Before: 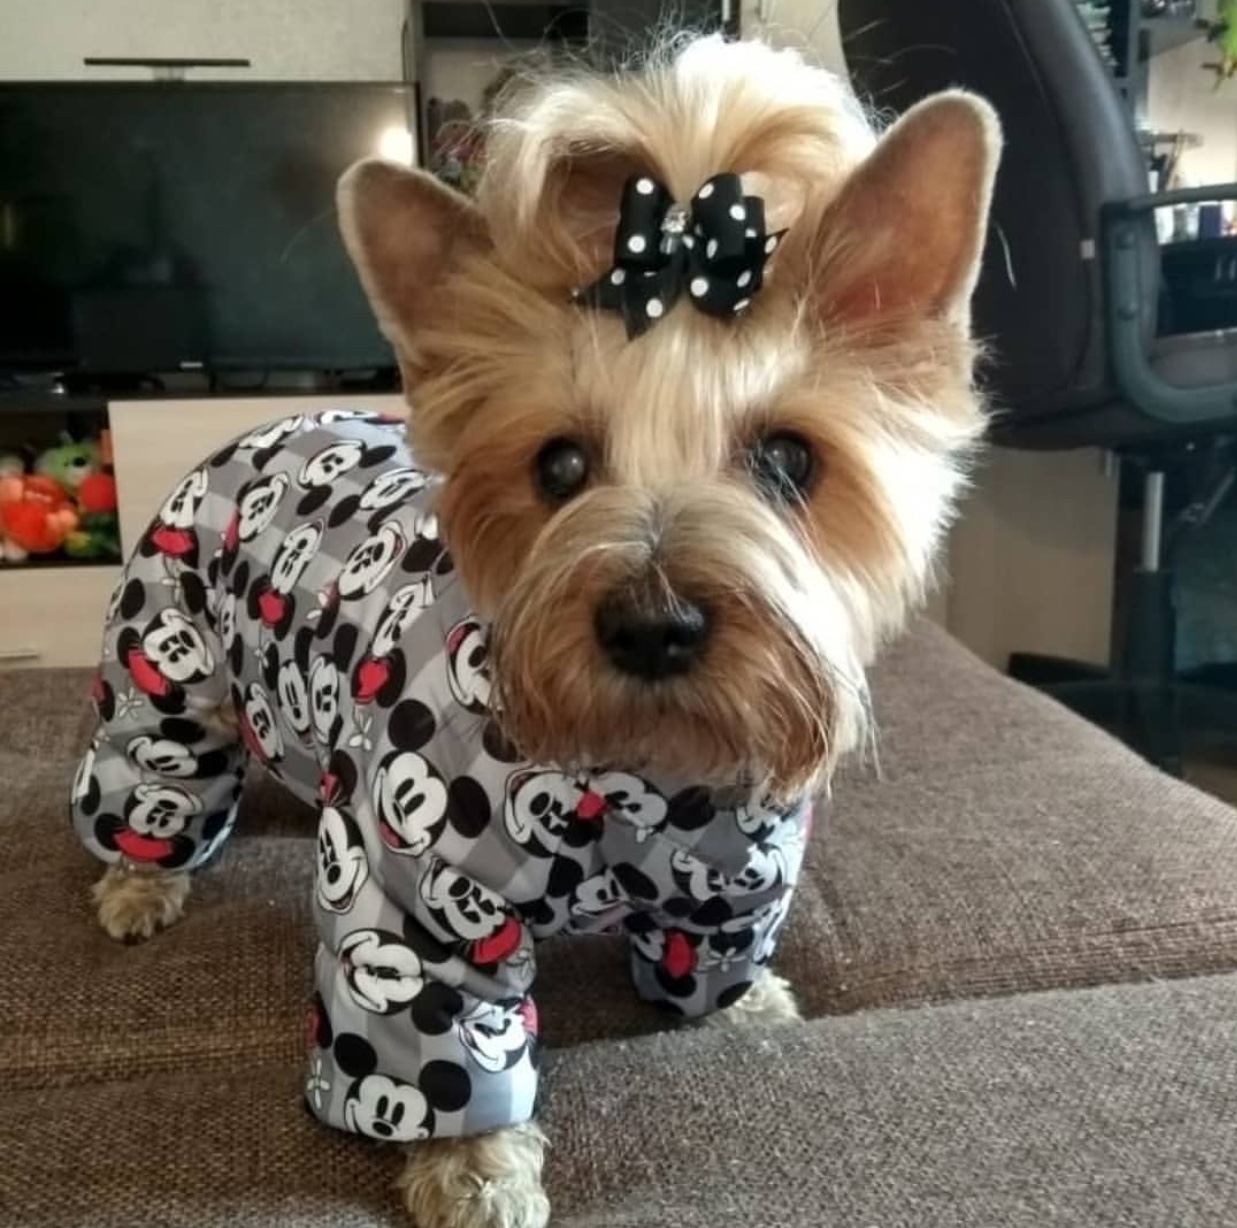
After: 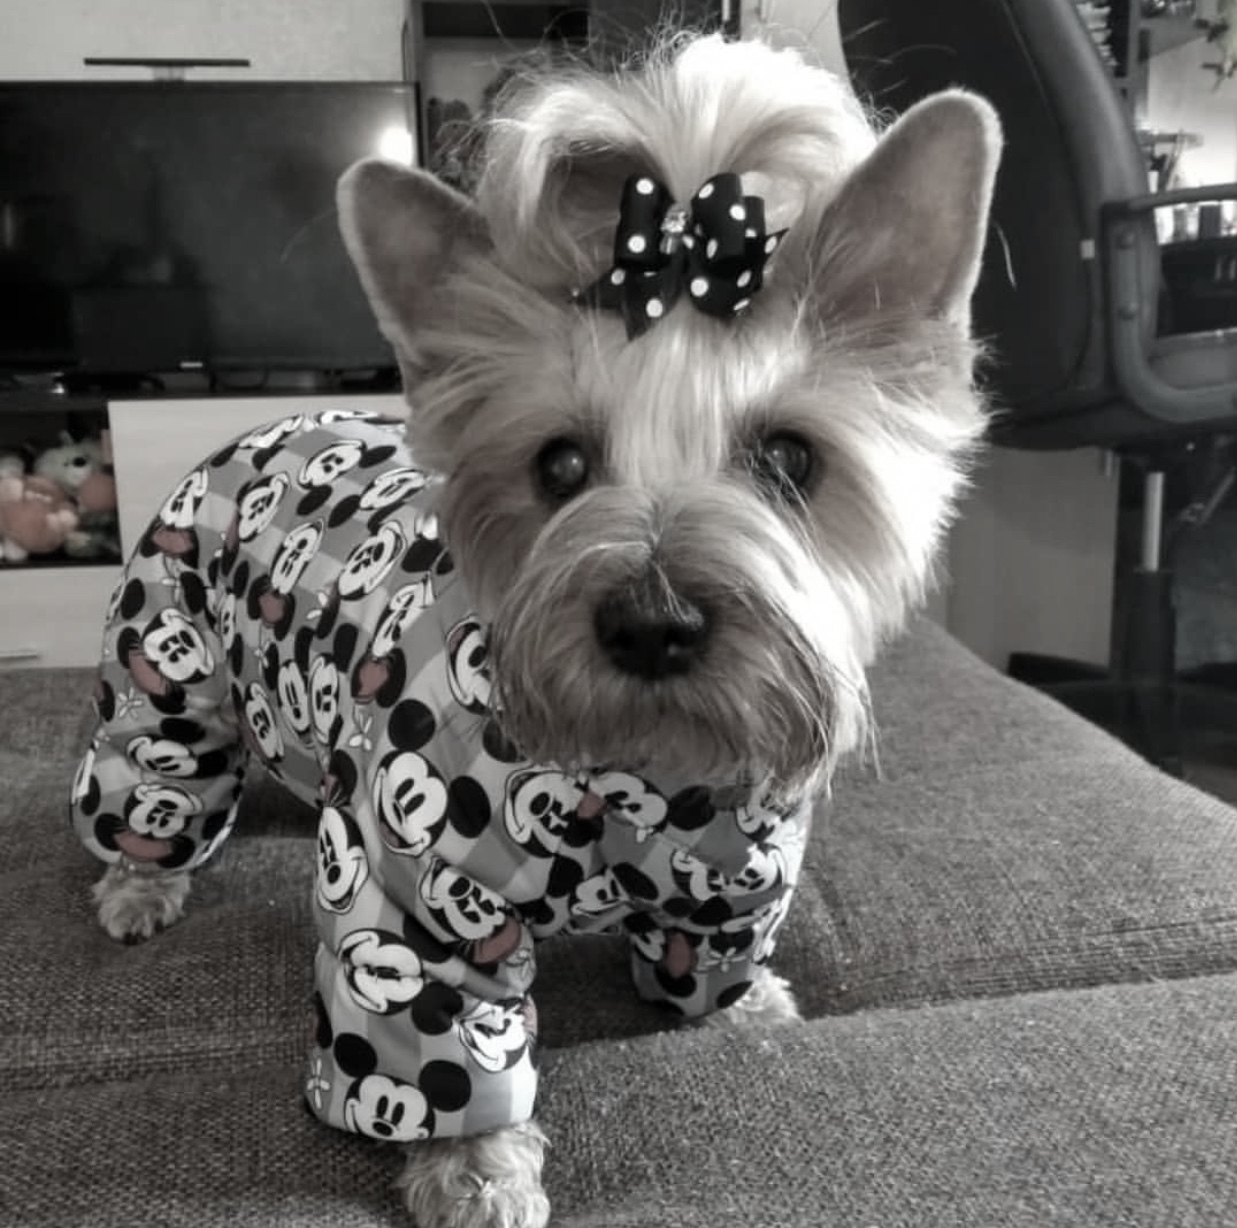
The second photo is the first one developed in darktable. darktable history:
shadows and highlights: shadows 31.59, highlights -31.48, highlights color adjustment 55.73%, soften with gaussian
color correction: highlights b* -0.04, saturation 0.152
